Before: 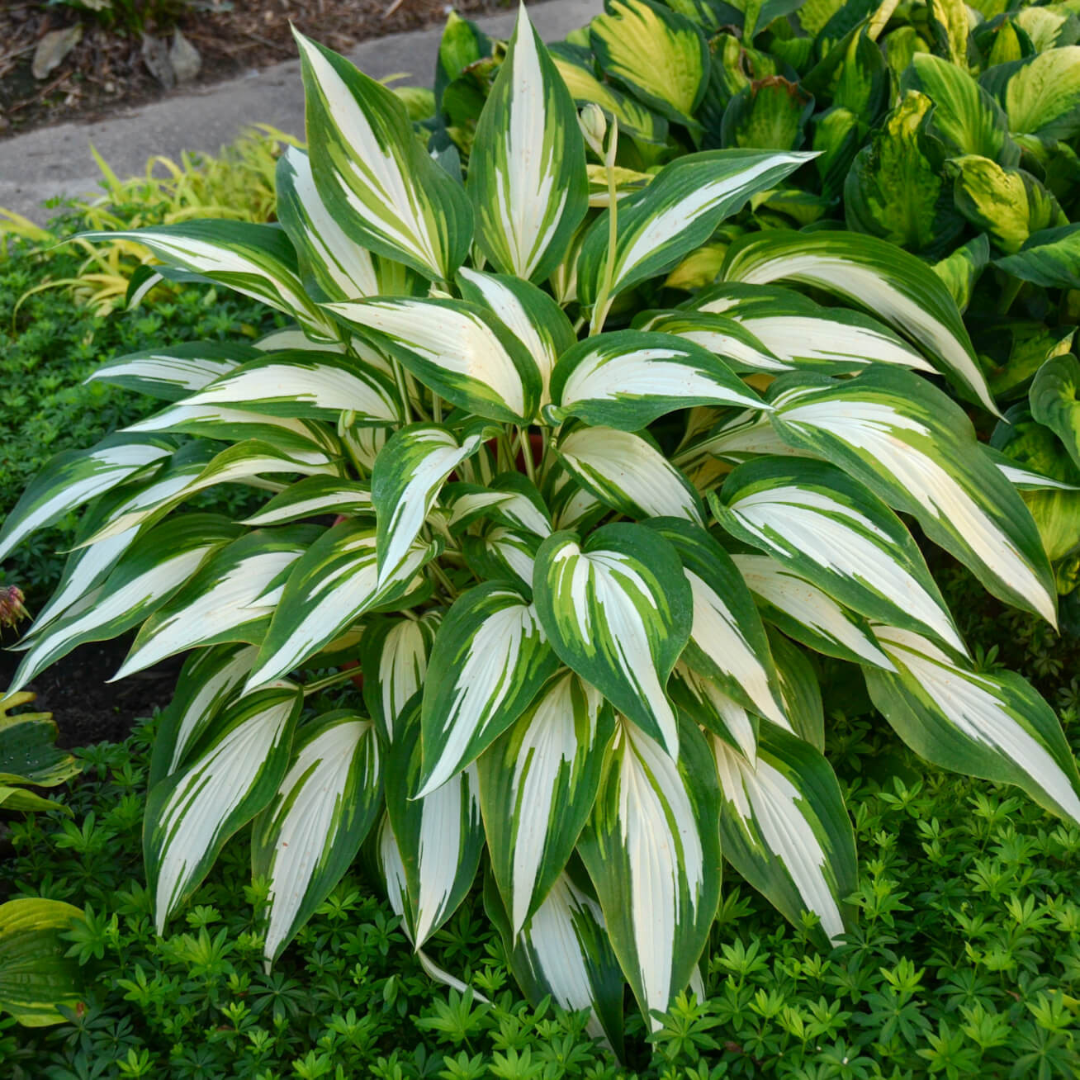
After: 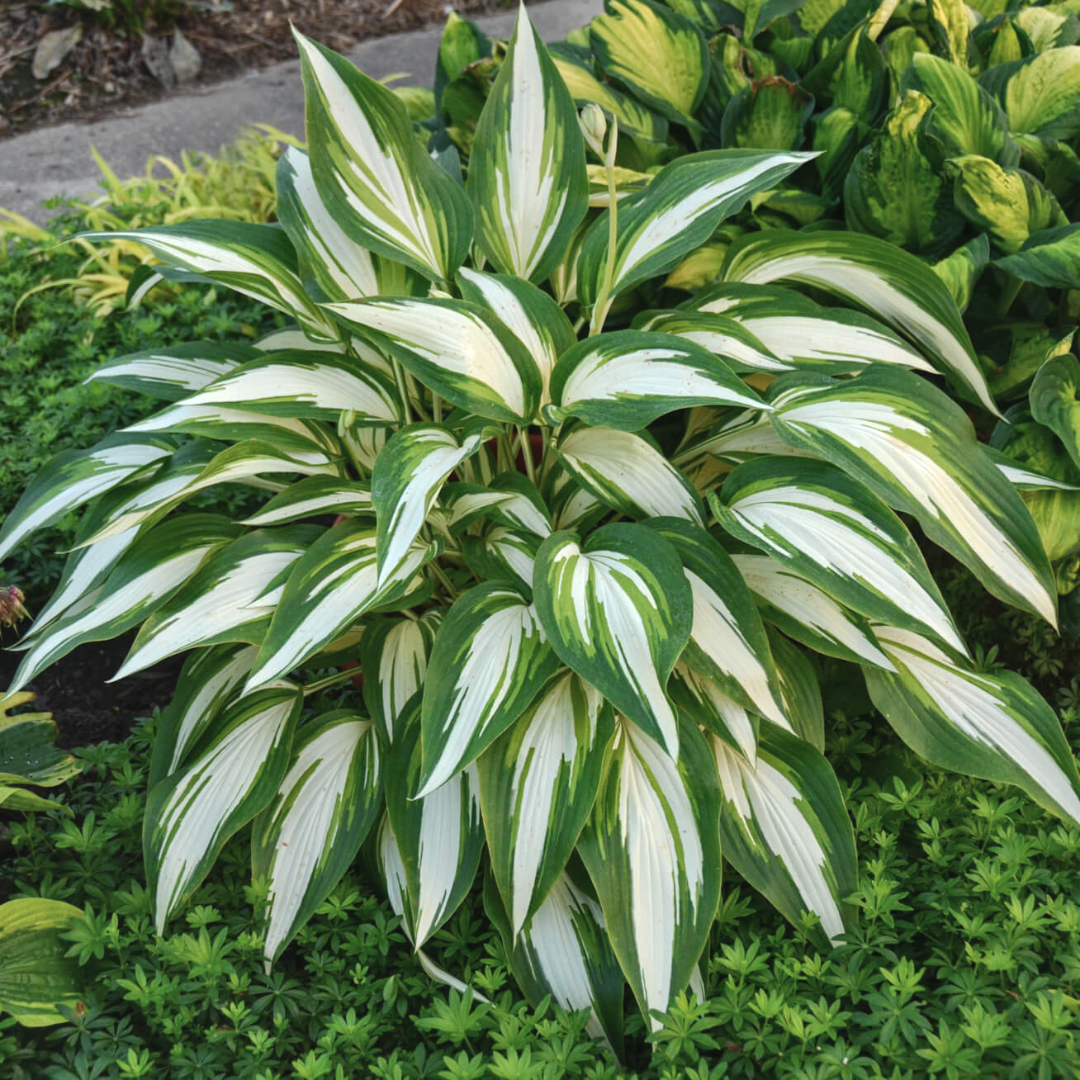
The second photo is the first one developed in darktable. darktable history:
local contrast: highlights 100%, shadows 100%, detail 120%, midtone range 0.2
color correction: saturation 0.85
exposure: black level correction -0.005, exposure 0.054 EV, compensate highlight preservation false
shadows and highlights: shadows 53, soften with gaussian
